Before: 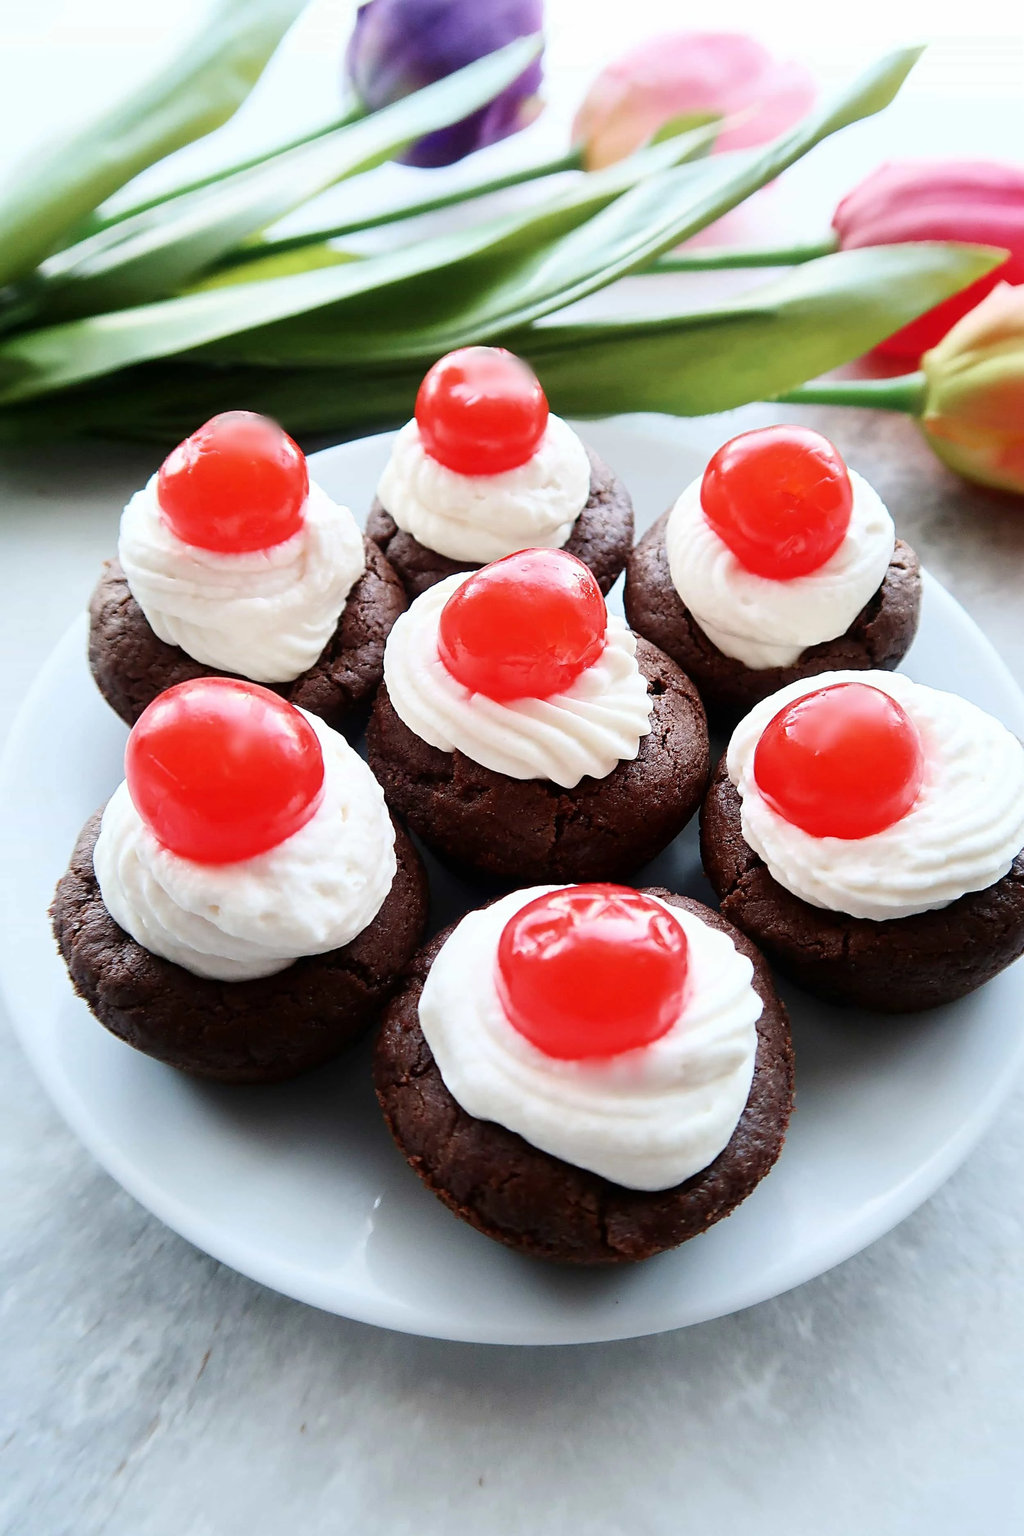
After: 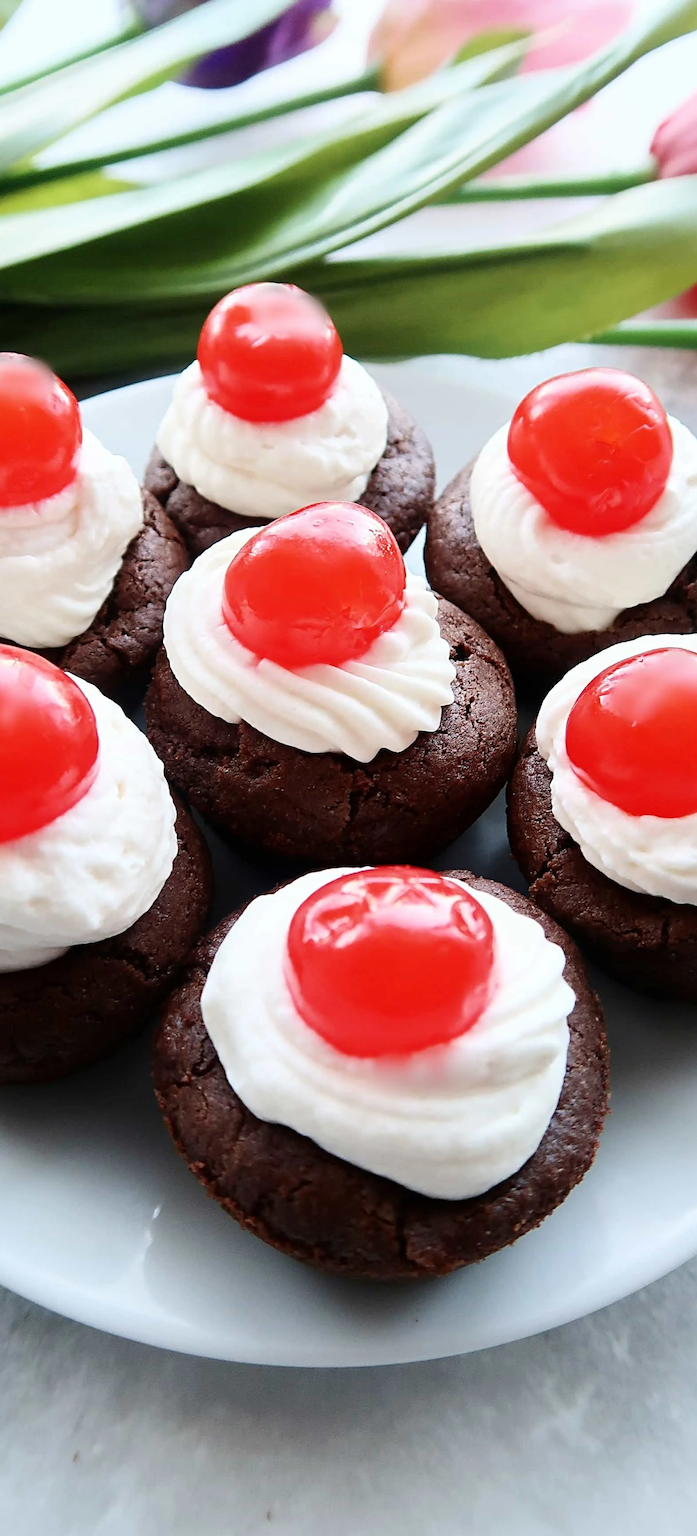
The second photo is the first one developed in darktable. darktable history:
crop and rotate: left 22.823%, top 5.639%, right 14.392%, bottom 2.28%
